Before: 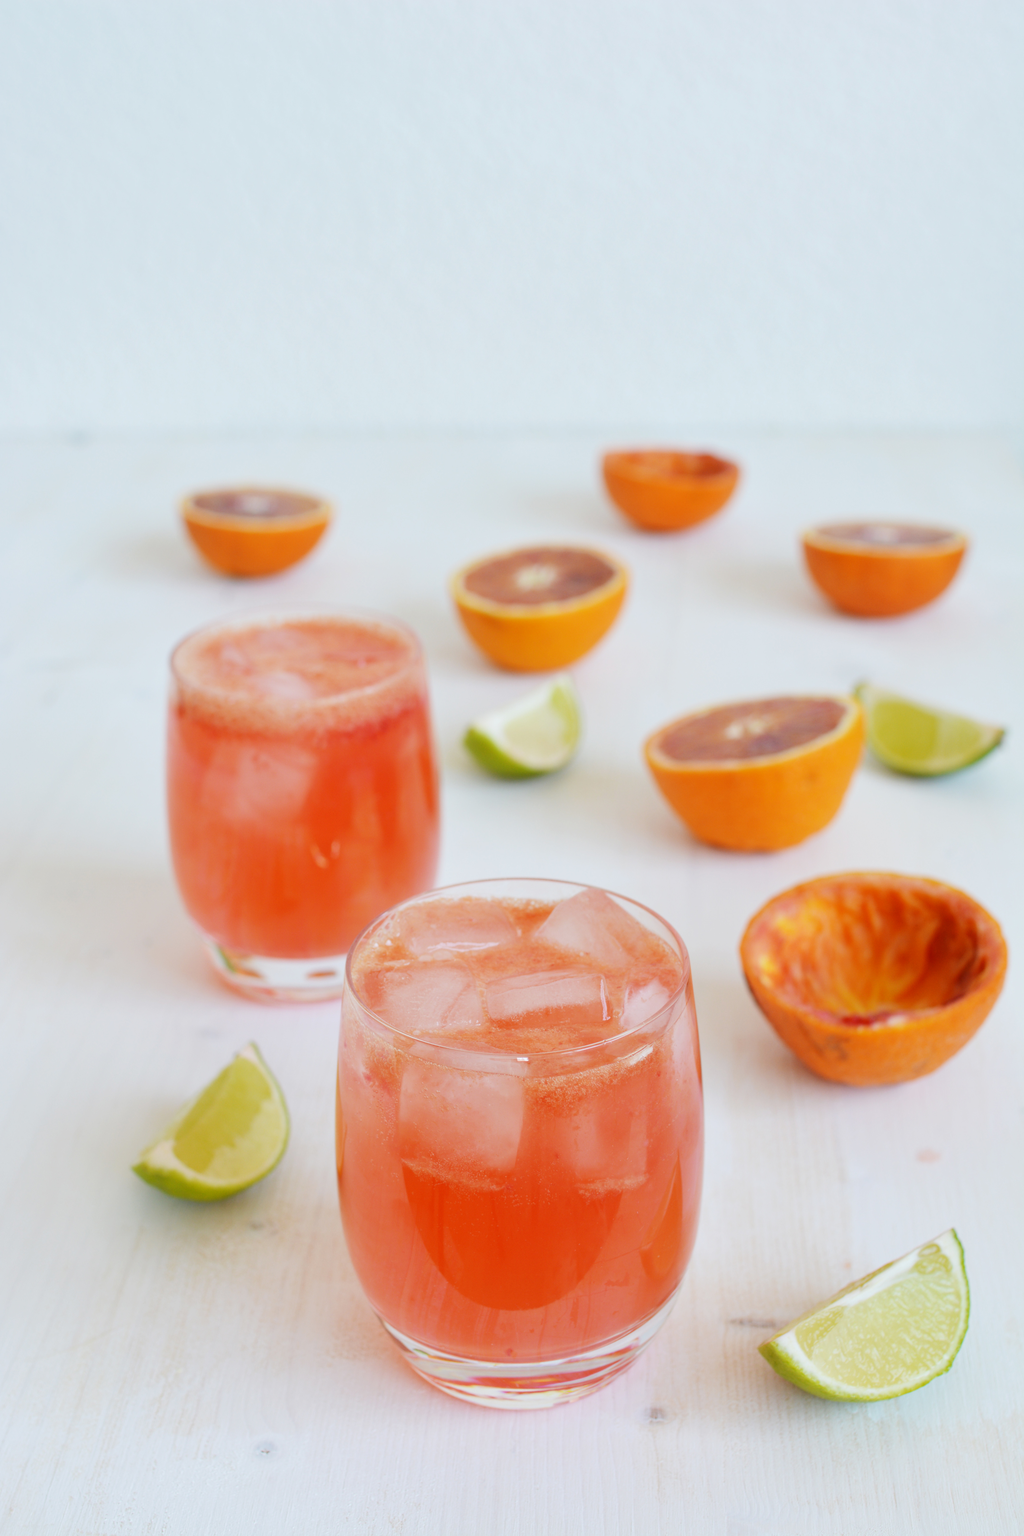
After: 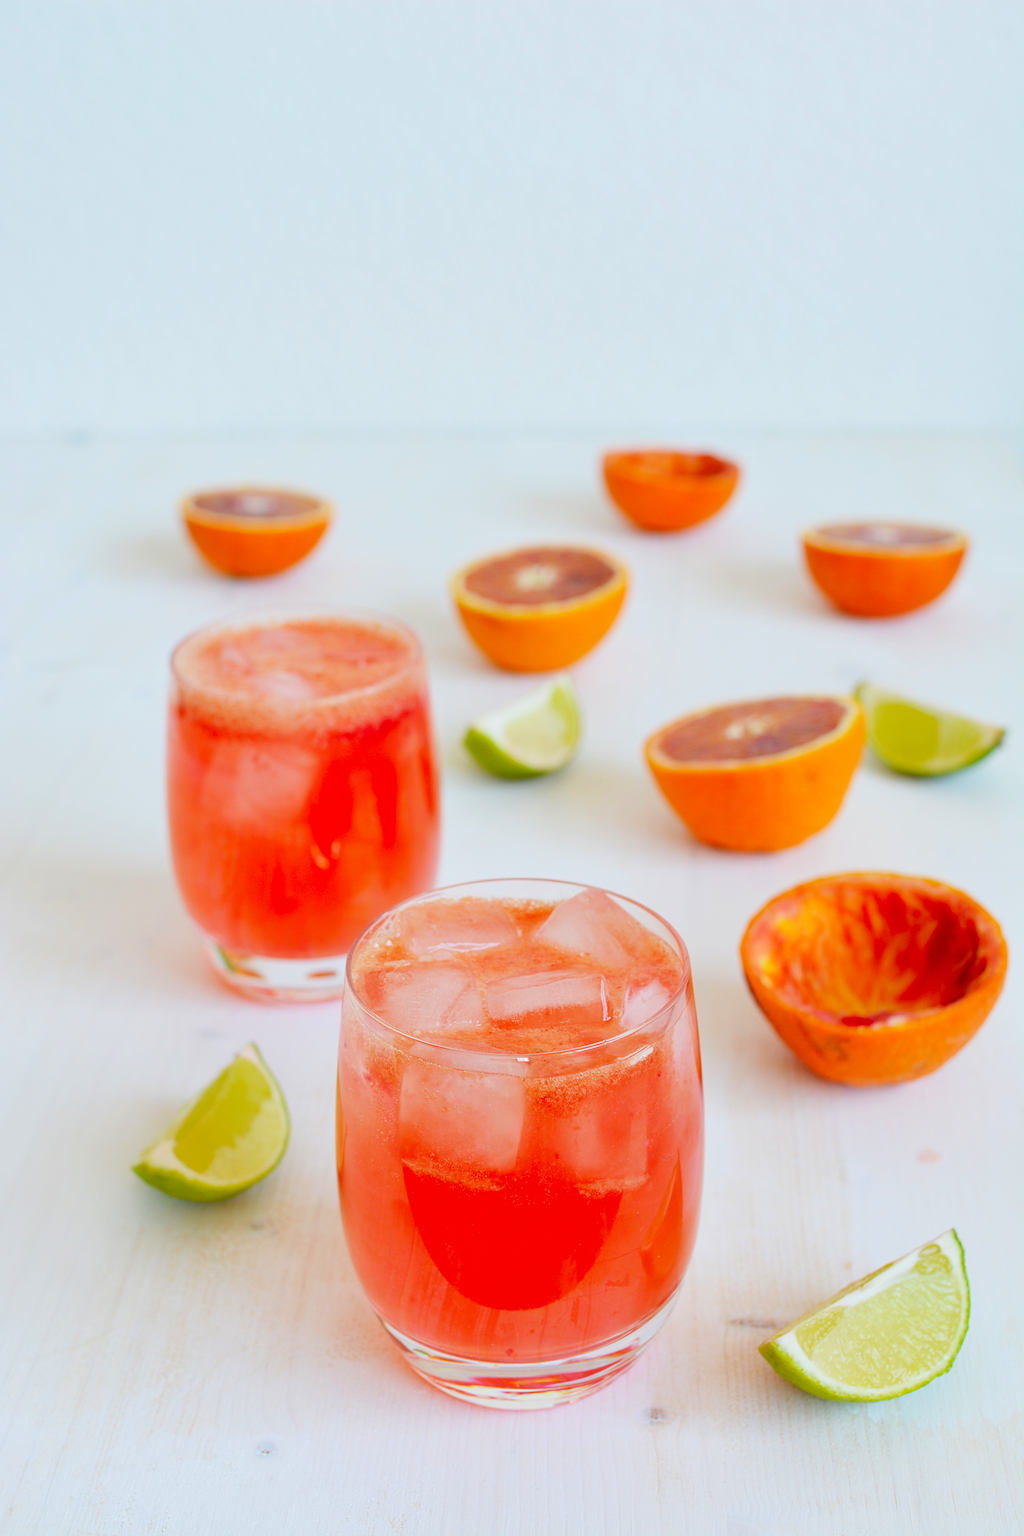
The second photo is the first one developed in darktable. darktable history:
filmic rgb: black relative exposure -12.14 EV, white relative exposure 2.82 EV, threshold 5.97 EV, target black luminance 0%, hardness 8, latitude 71.37%, contrast 1.137, highlights saturation mix 10.03%, shadows ↔ highlights balance -0.384%, enable highlight reconstruction true
contrast brightness saturation: brightness -0.019, saturation 0.36
sharpen: radius 2.488, amount 0.337
color correction: highlights a* -0.151, highlights b* 0.114
